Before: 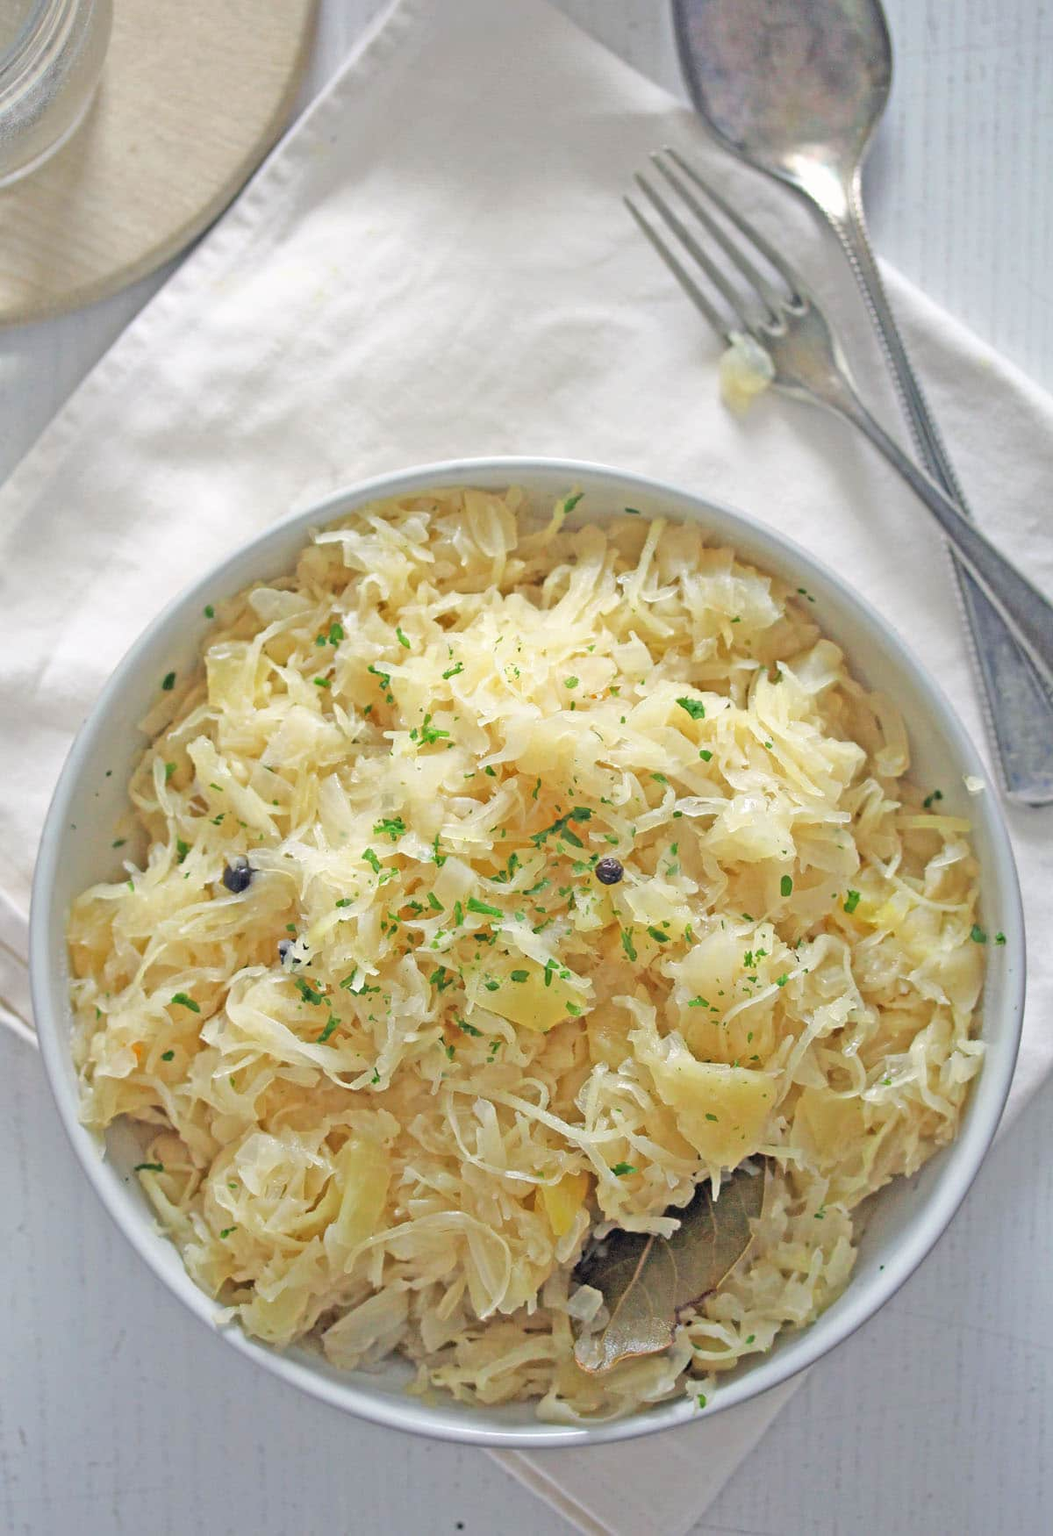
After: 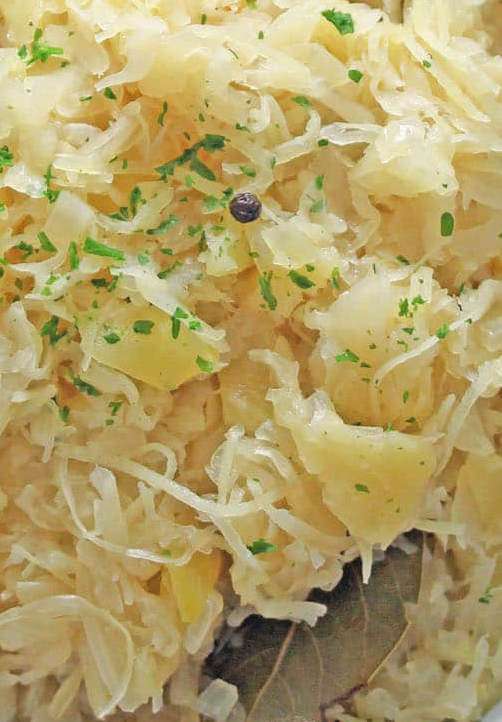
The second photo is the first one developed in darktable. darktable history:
crop: left 37.451%, top 44.899%, right 20.704%, bottom 13.824%
tone equalizer: edges refinement/feathering 500, mask exposure compensation -1.57 EV, preserve details no
contrast equalizer: y [[0.6 ×6], [0.55 ×6], [0 ×6], [0 ×6], [0 ×6]], mix -0.202
